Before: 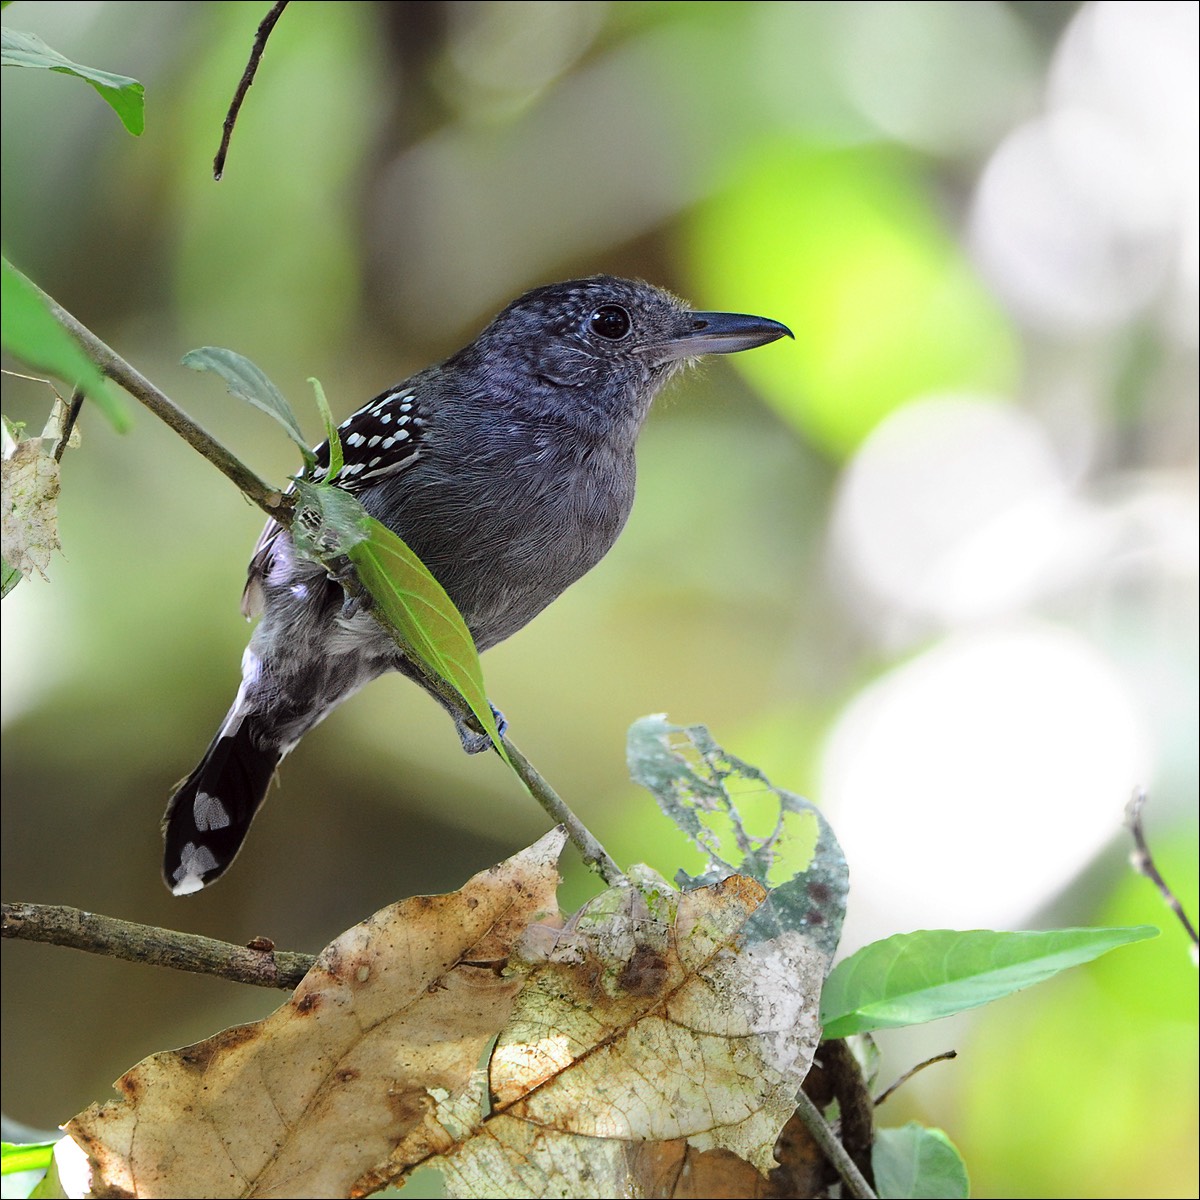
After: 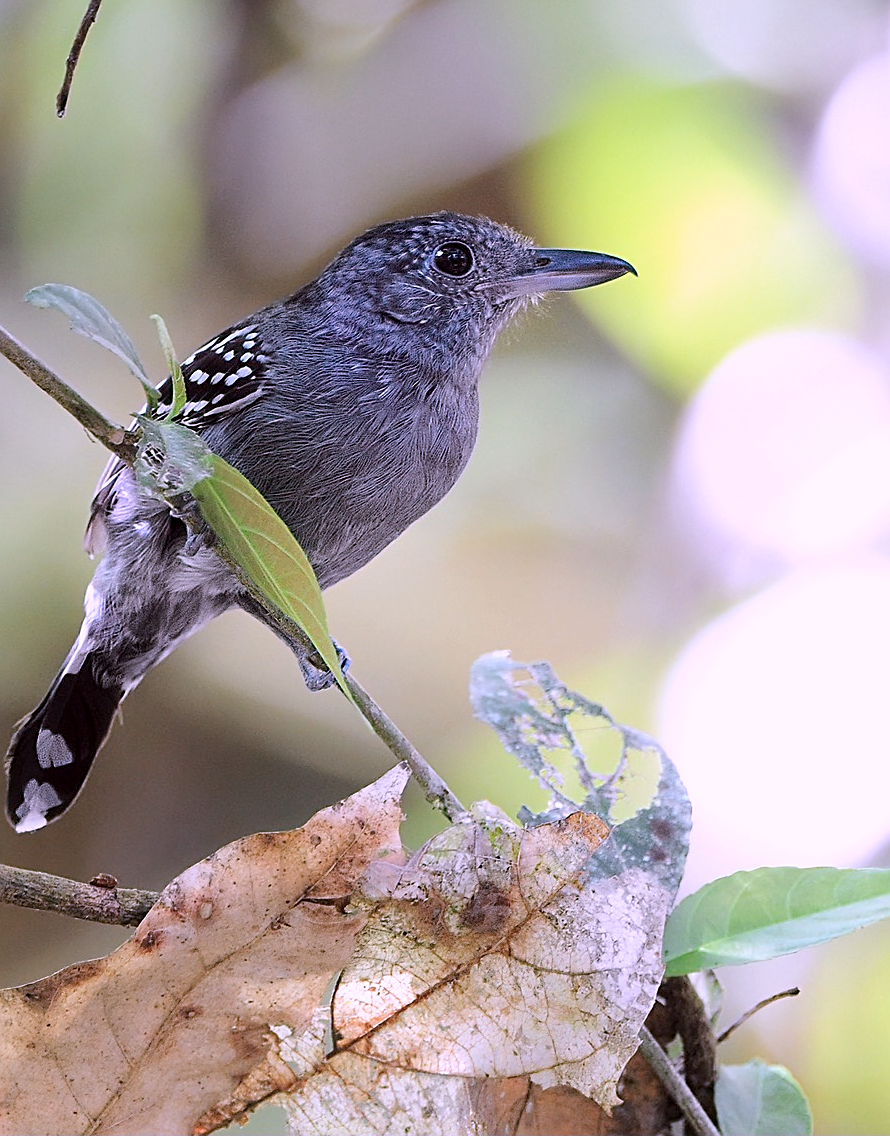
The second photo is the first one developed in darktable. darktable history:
color balance rgb: on, module defaults
crop and rotate: left 13.15%, top 5.251%, right 12.609%
color correction: highlights a* 15.03, highlights b* -25.07
sharpen: on, module defaults
